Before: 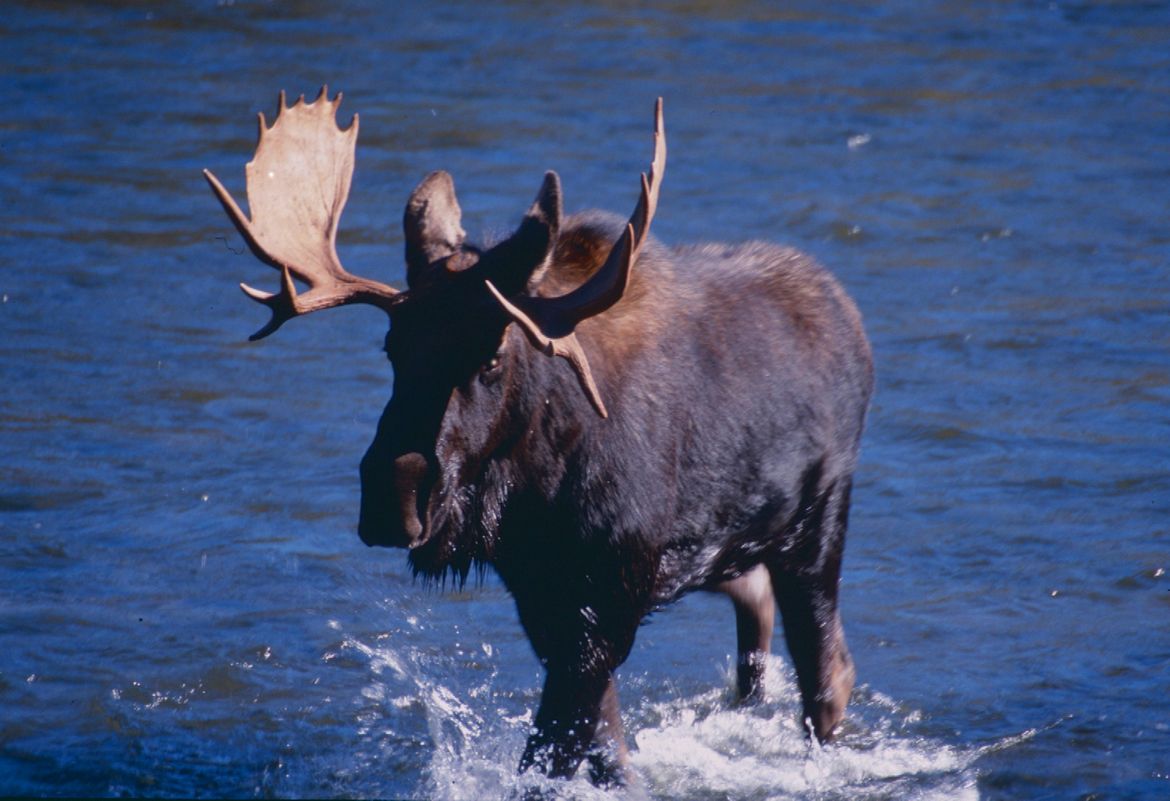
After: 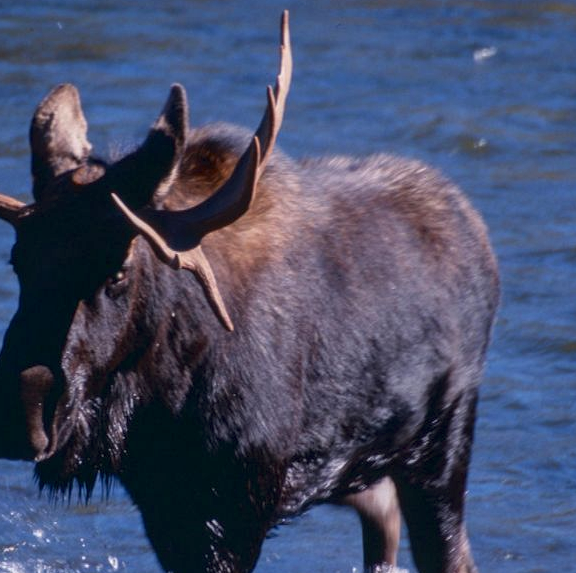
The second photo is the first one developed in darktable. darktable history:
crop: left 32.037%, top 10.969%, right 18.677%, bottom 17.418%
local contrast: detail 130%
exposure: compensate highlight preservation false
